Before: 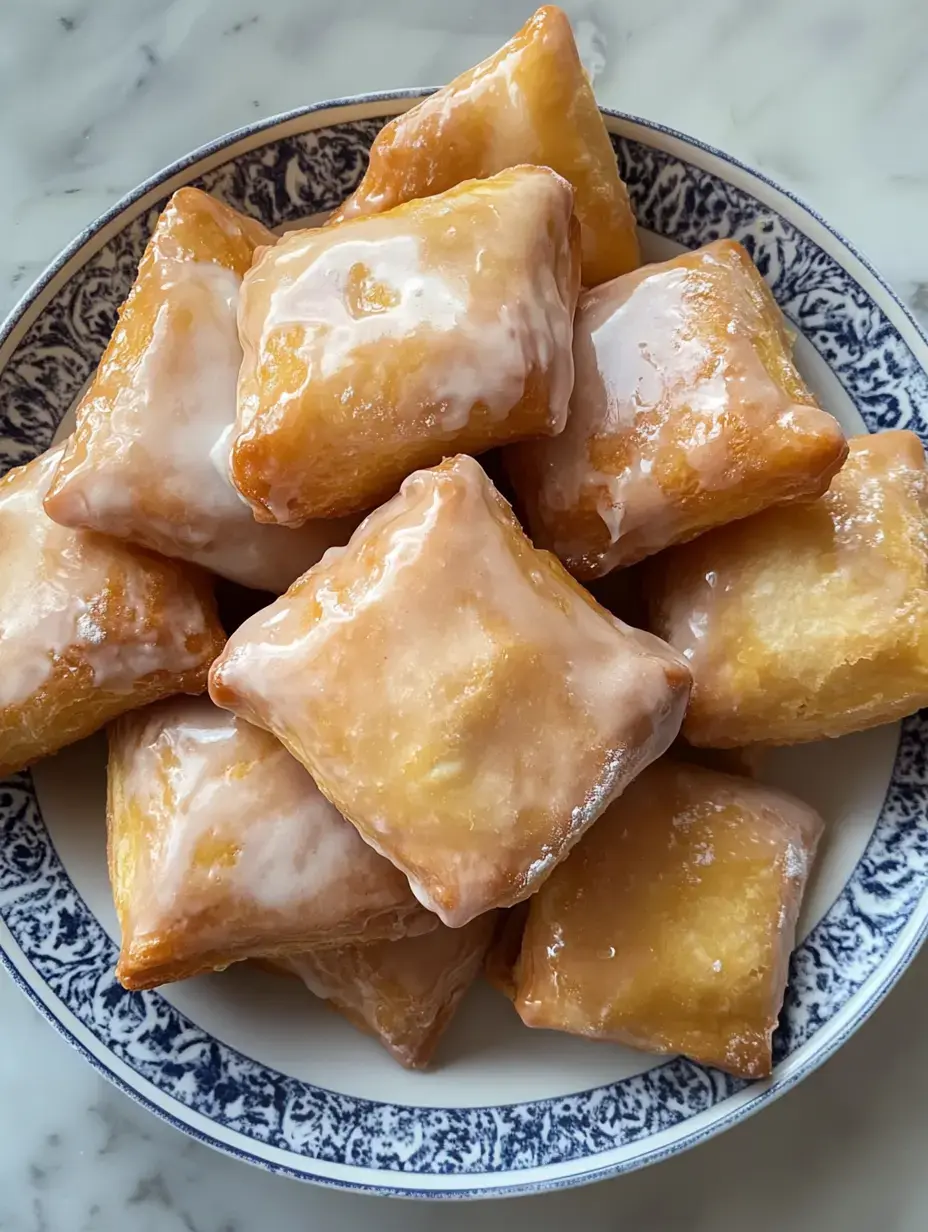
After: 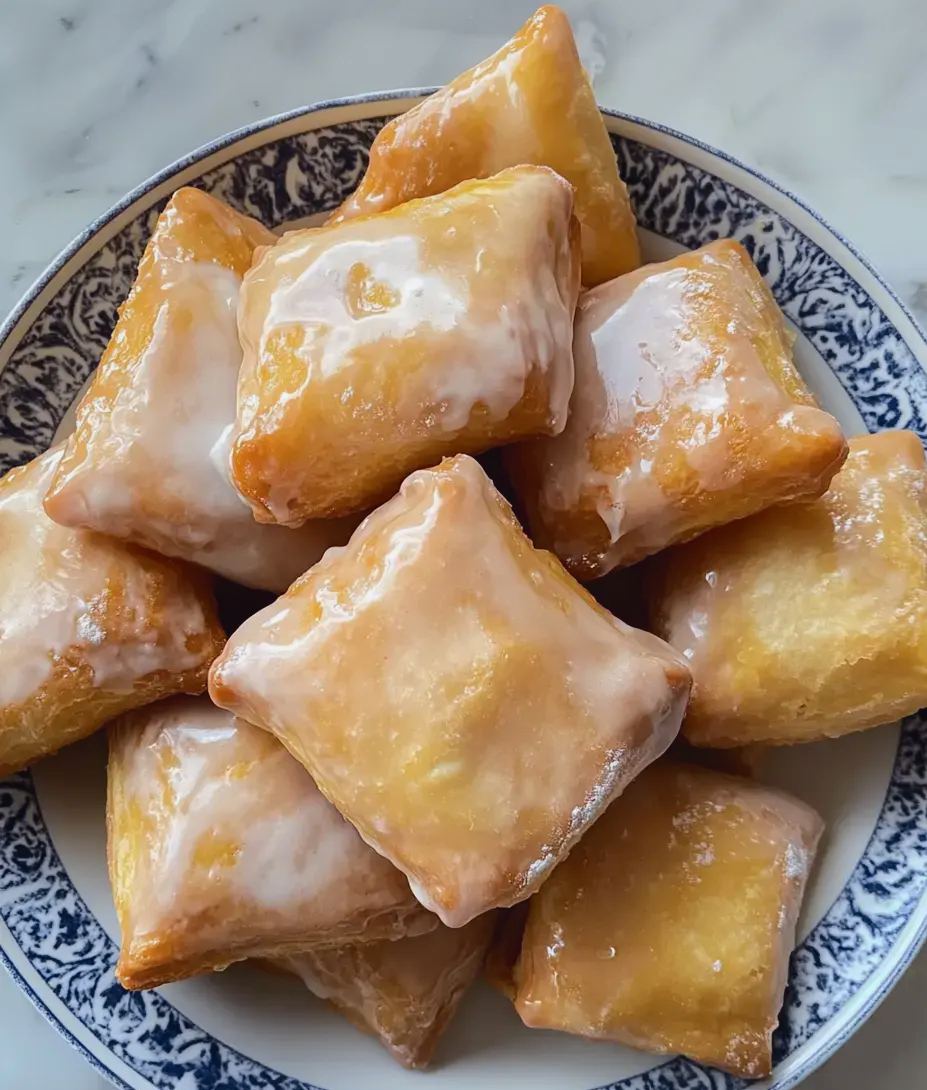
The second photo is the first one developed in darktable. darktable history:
crop and rotate: top 0%, bottom 11.473%
tone curve: curves: ch0 [(0, 0.026) (0.175, 0.178) (0.463, 0.502) (0.796, 0.764) (1, 0.961)]; ch1 [(0, 0) (0.437, 0.398) (0.469, 0.472) (0.505, 0.504) (0.553, 0.552) (1, 1)]; ch2 [(0, 0) (0.505, 0.495) (0.579, 0.579) (1, 1)], color space Lab, independent channels, preserve colors none
